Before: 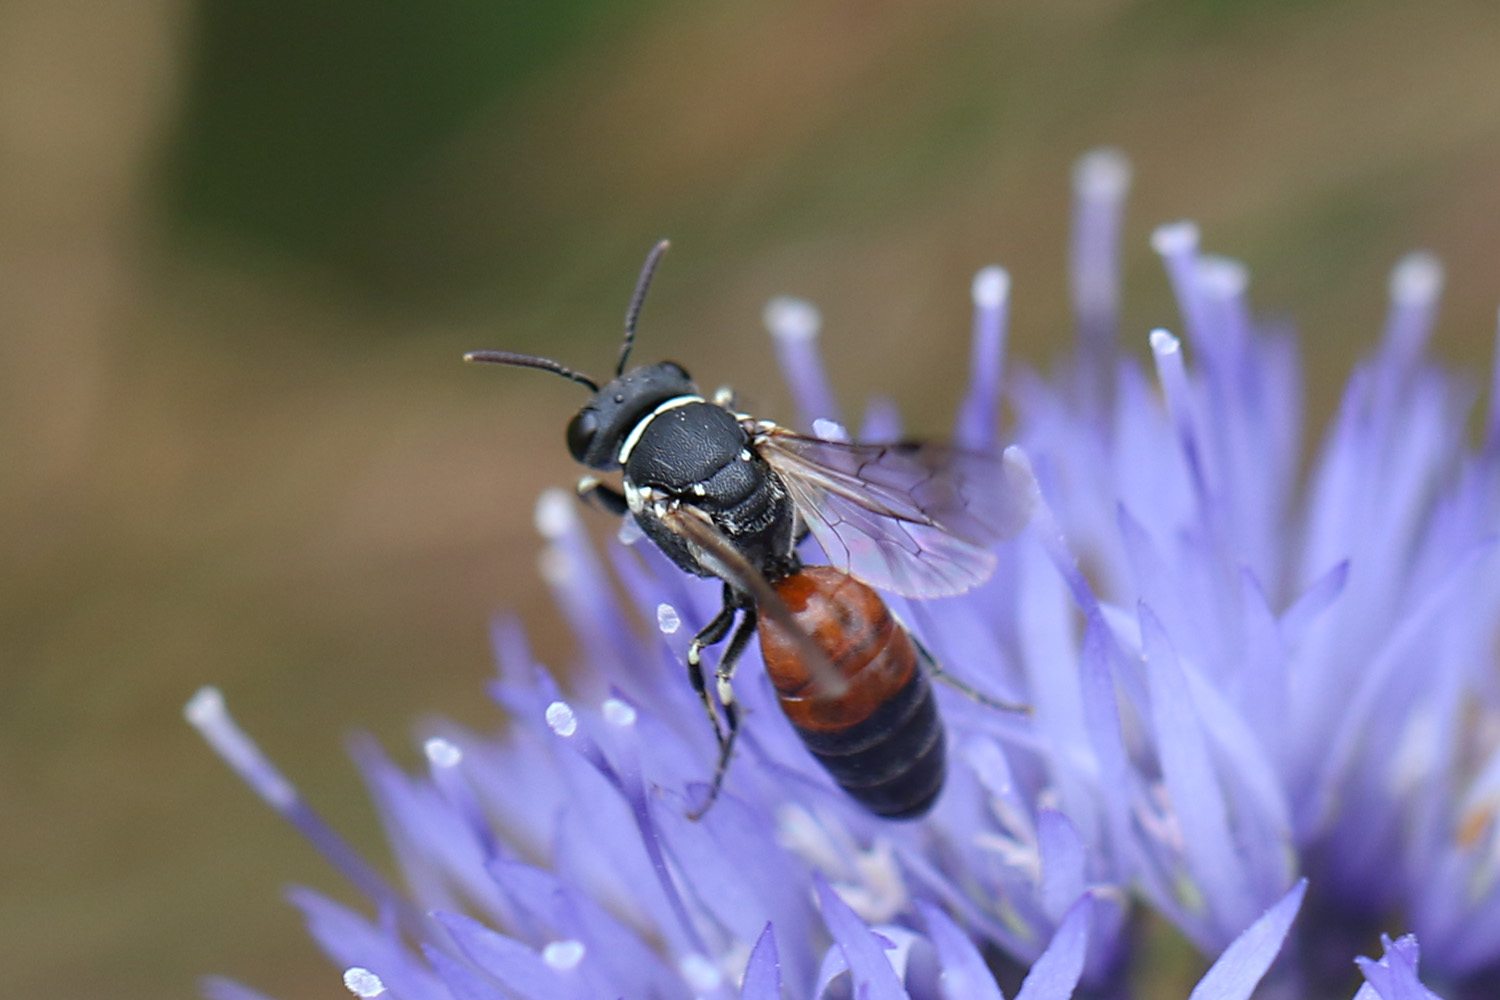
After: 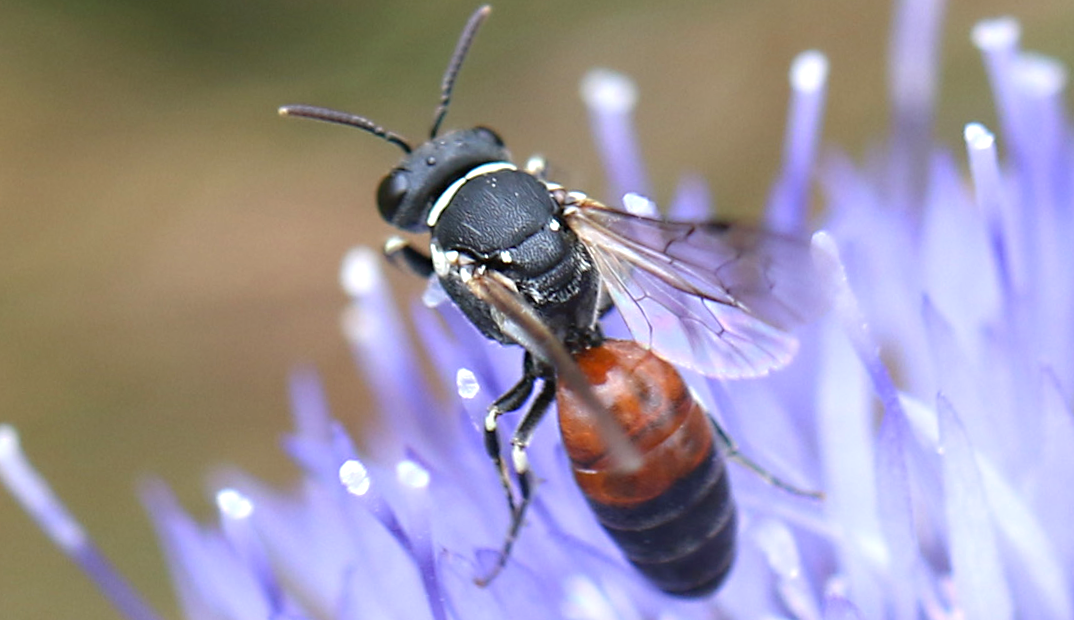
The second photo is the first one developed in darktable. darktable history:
exposure: exposure 0.636 EV, compensate highlight preservation false
crop and rotate: angle -3.37°, left 9.79%, top 20.73%, right 12.42%, bottom 11.82%
